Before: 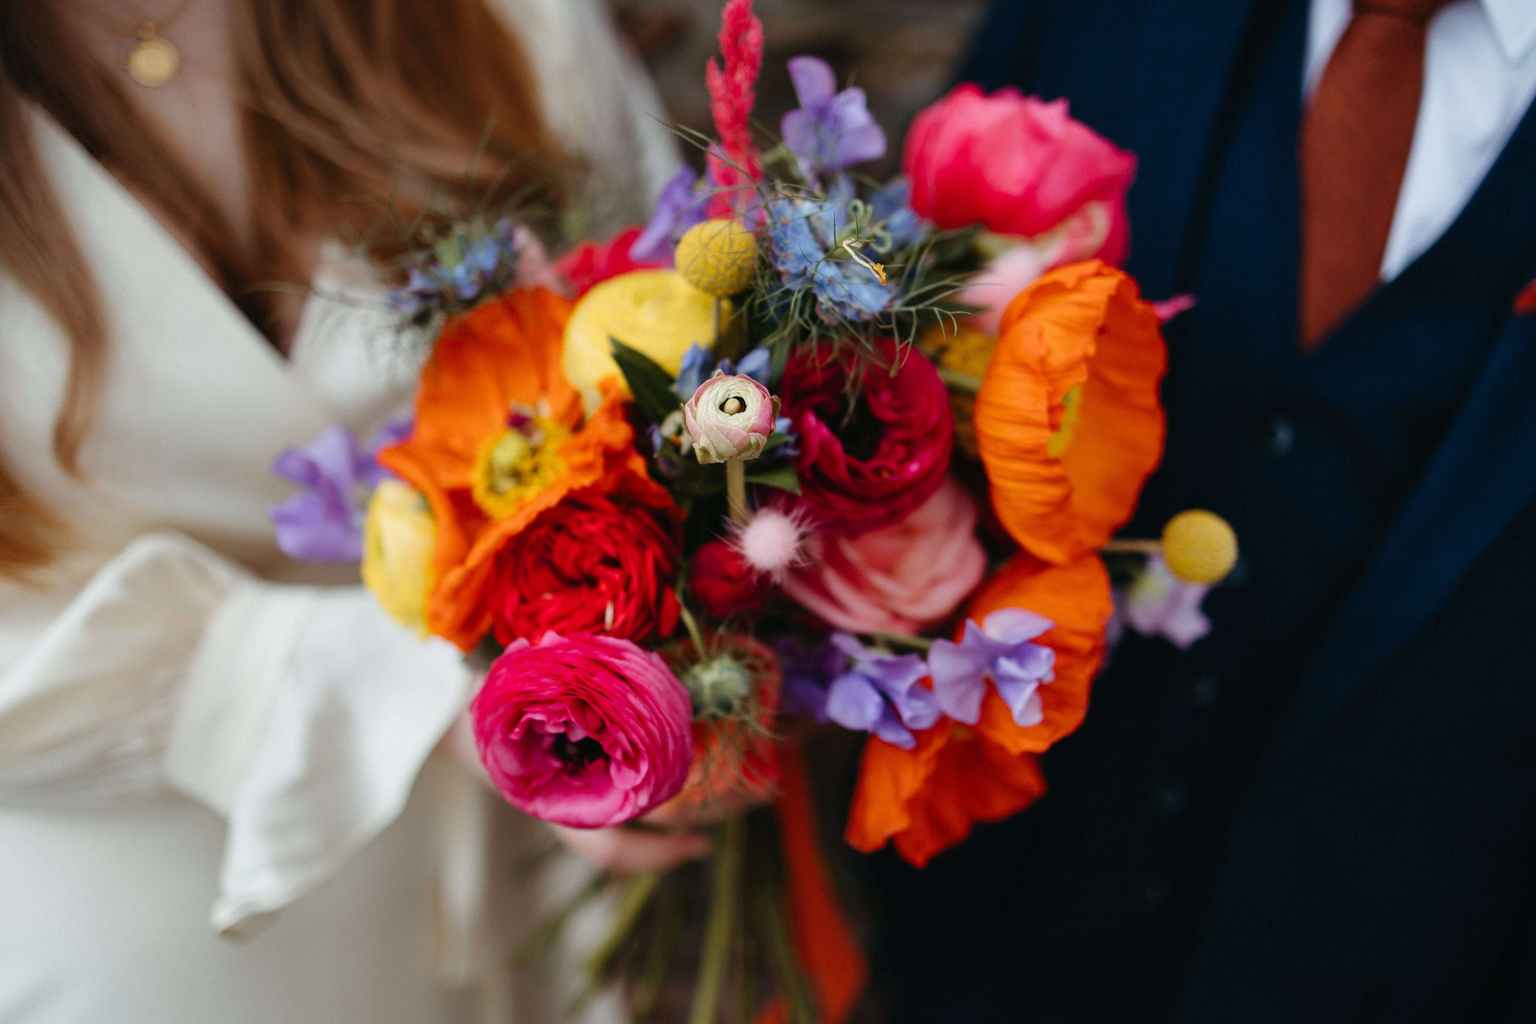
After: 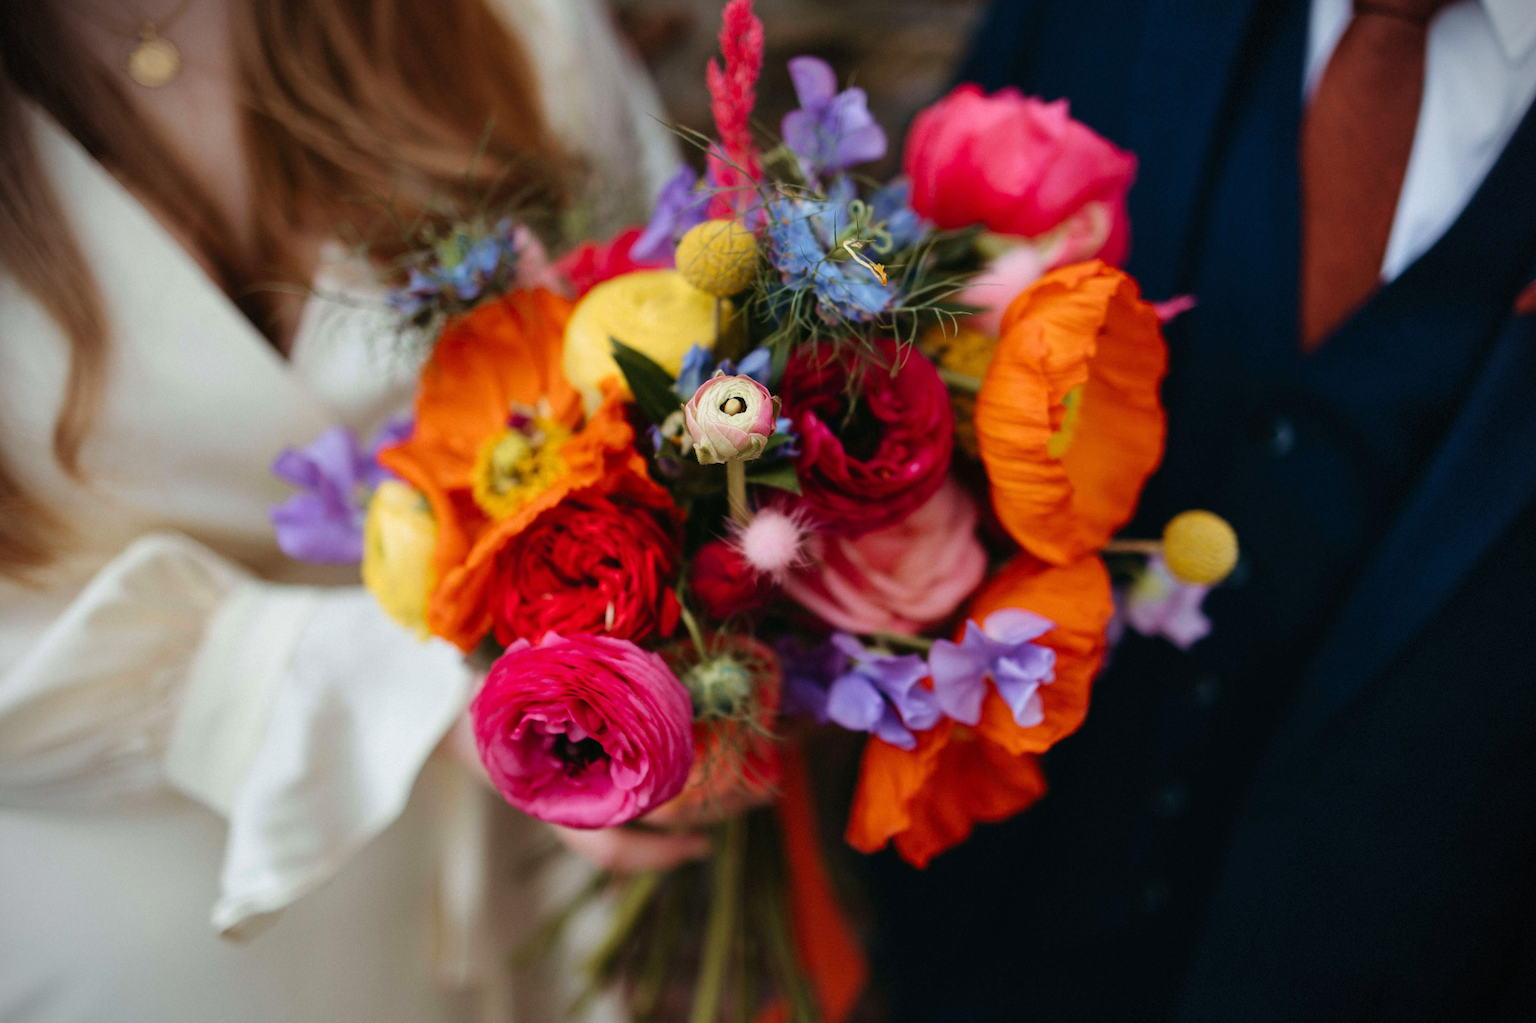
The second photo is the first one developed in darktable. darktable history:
vignetting: dithering 8-bit output, unbound false
velvia: on, module defaults
